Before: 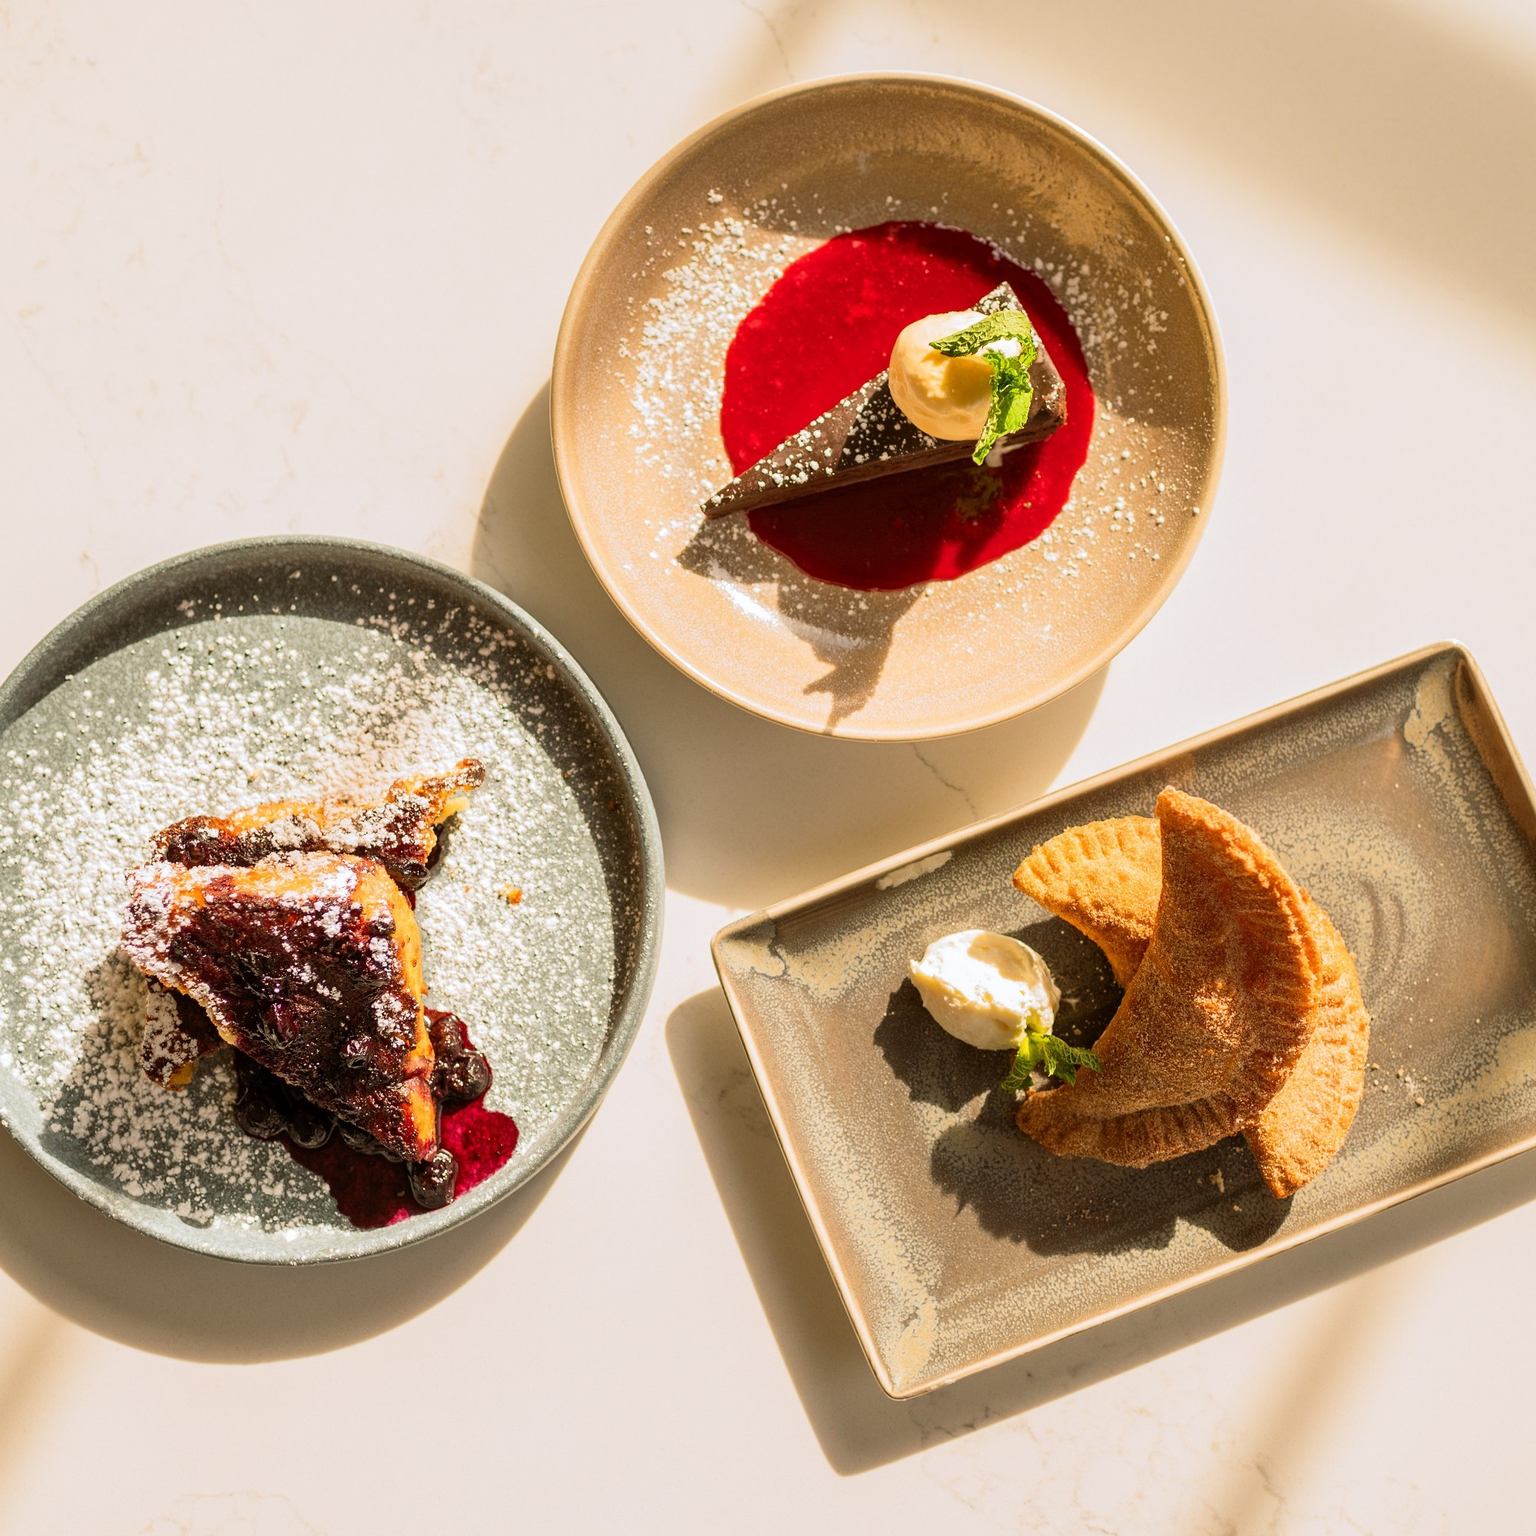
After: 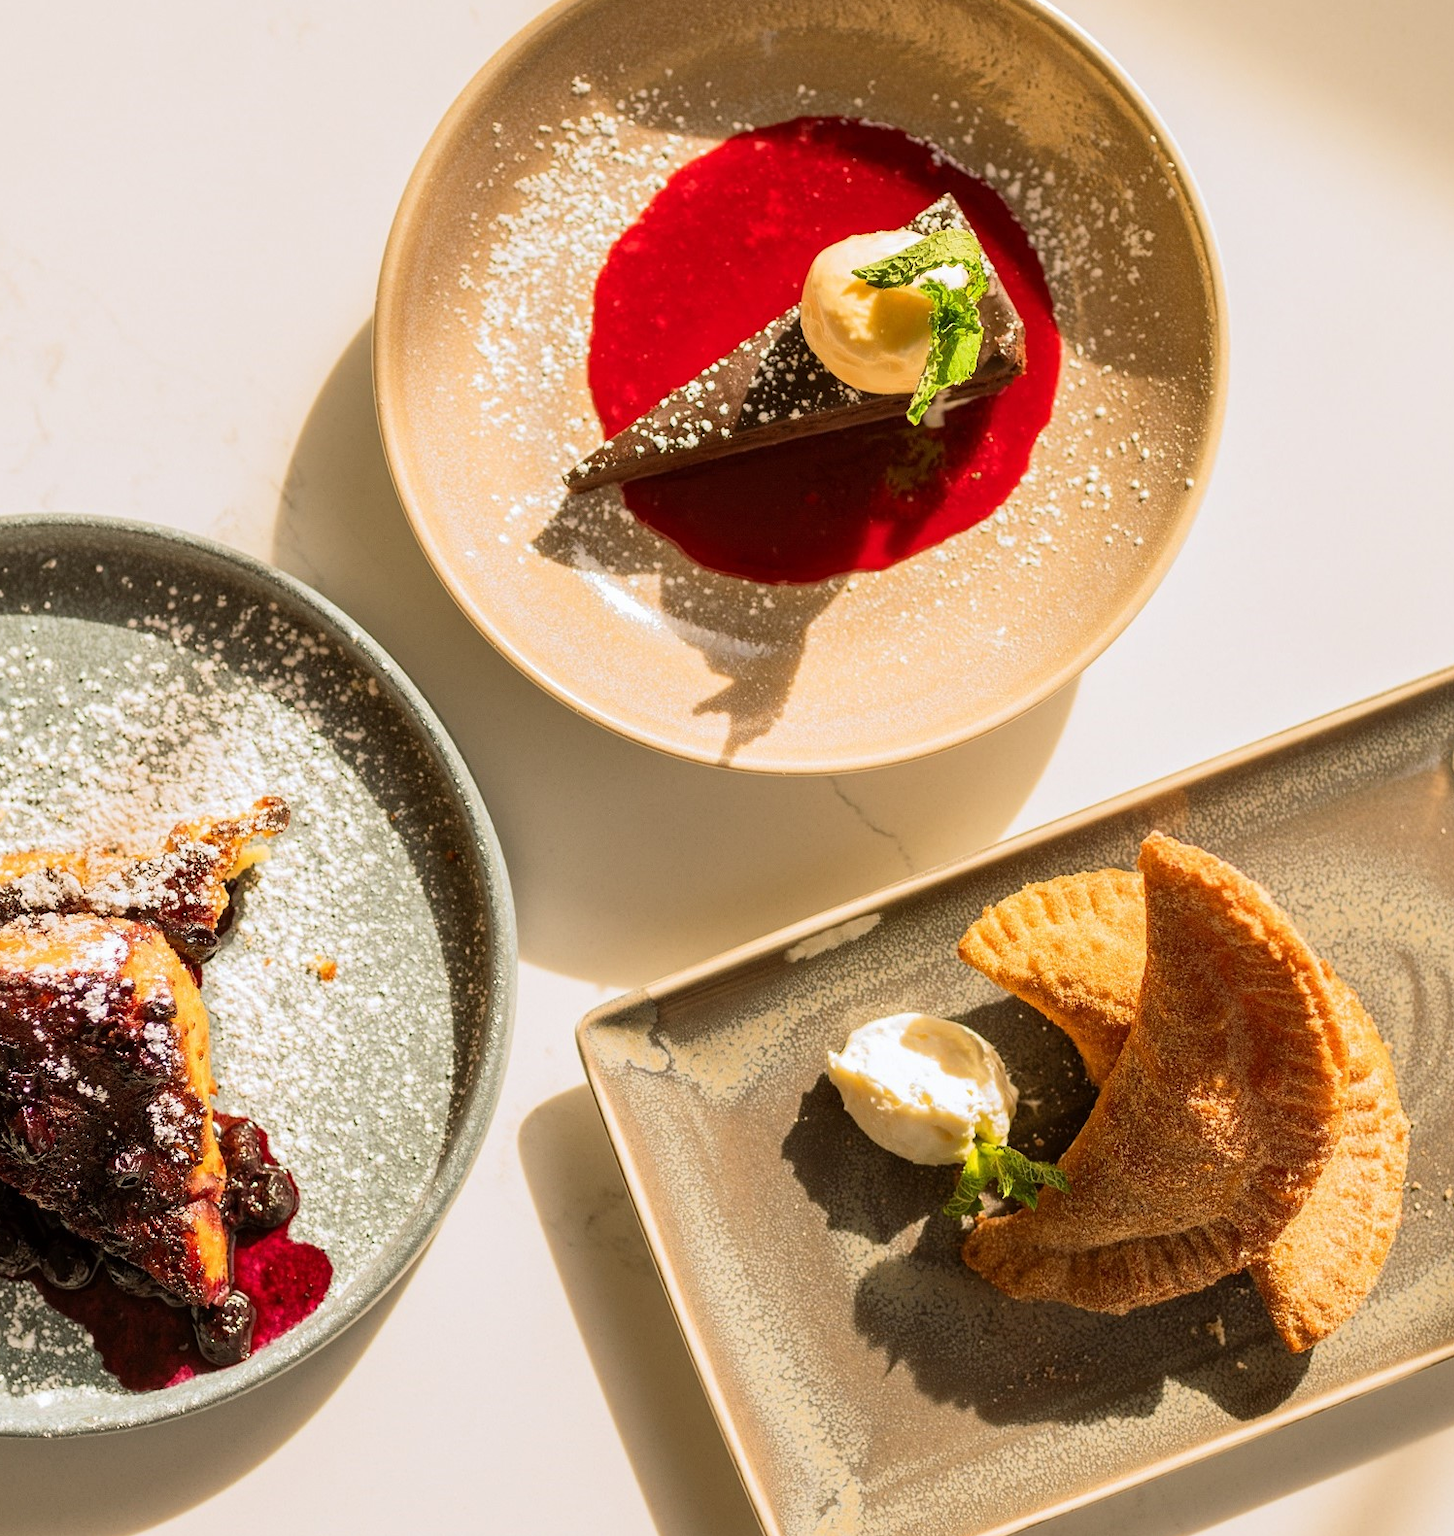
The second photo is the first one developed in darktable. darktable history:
crop: left 16.666%, top 8.438%, right 8.452%, bottom 12.509%
